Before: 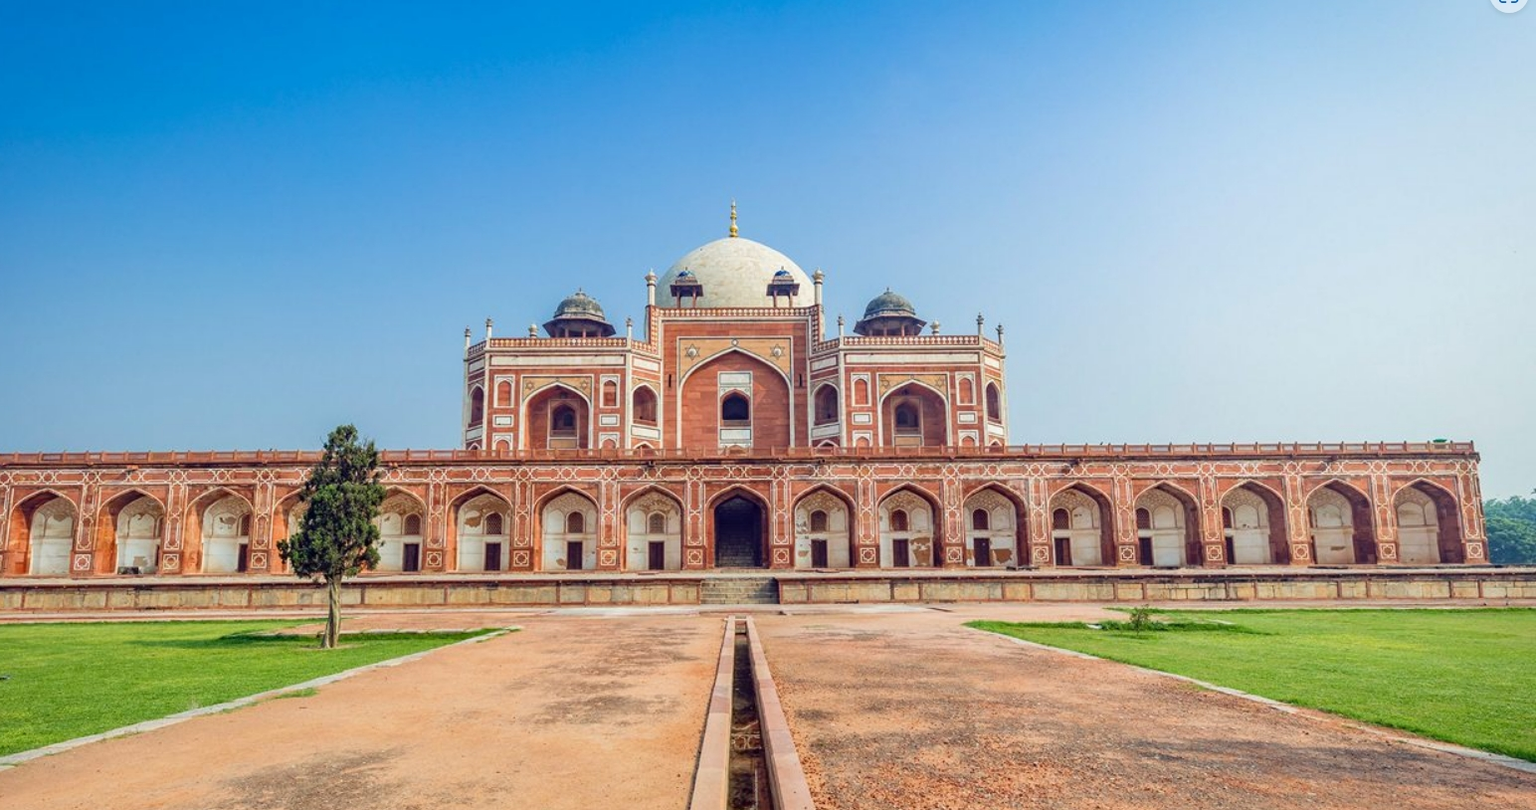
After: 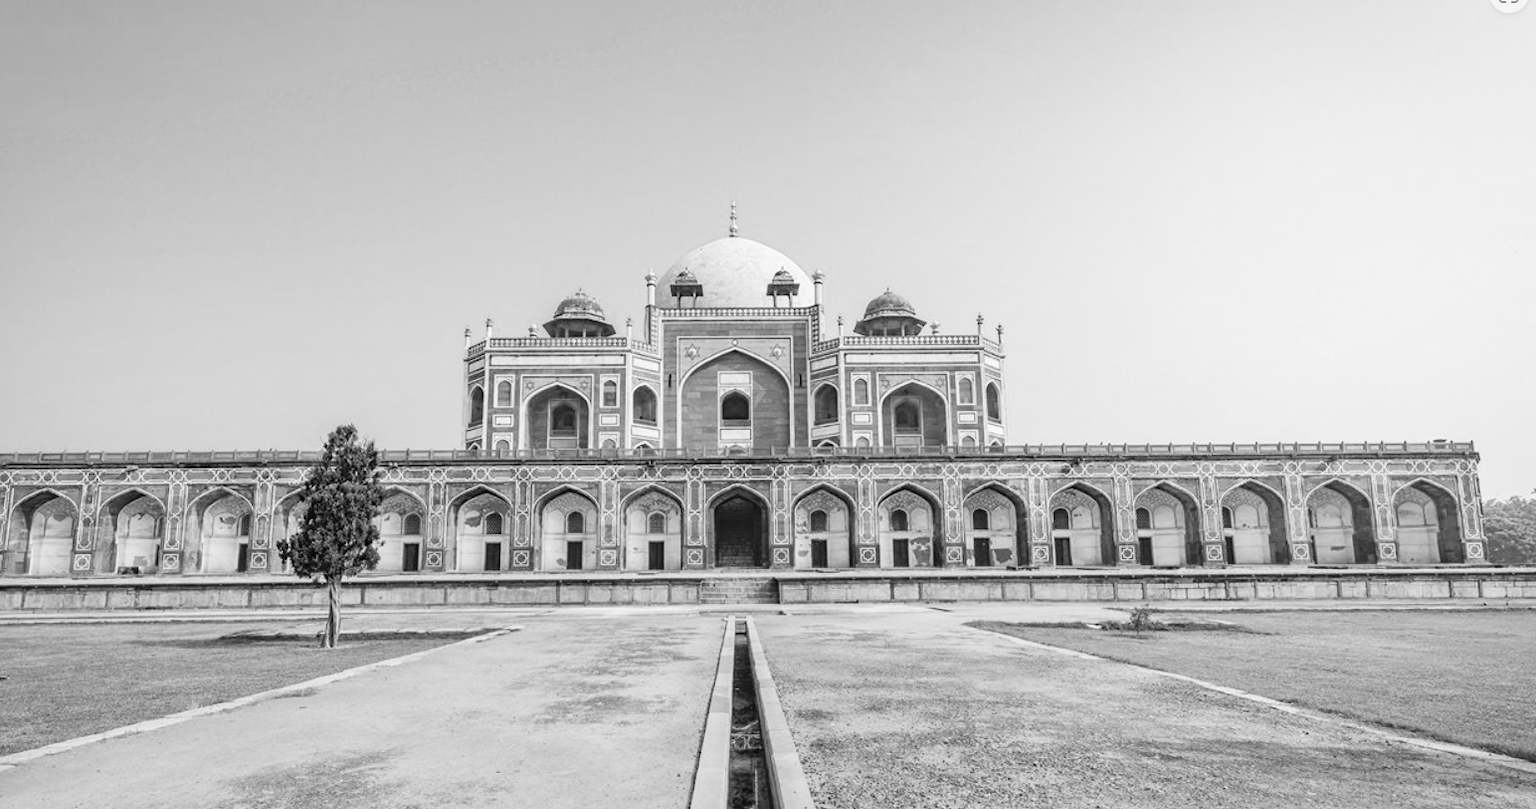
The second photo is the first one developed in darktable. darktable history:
contrast brightness saturation: contrast 0.199, brightness 0.169, saturation 0.217
color calibration: output gray [0.267, 0.423, 0.267, 0], gray › normalize channels true, illuminant as shot in camera, x 0.37, y 0.382, temperature 4313.91 K, gamut compression 0.008
